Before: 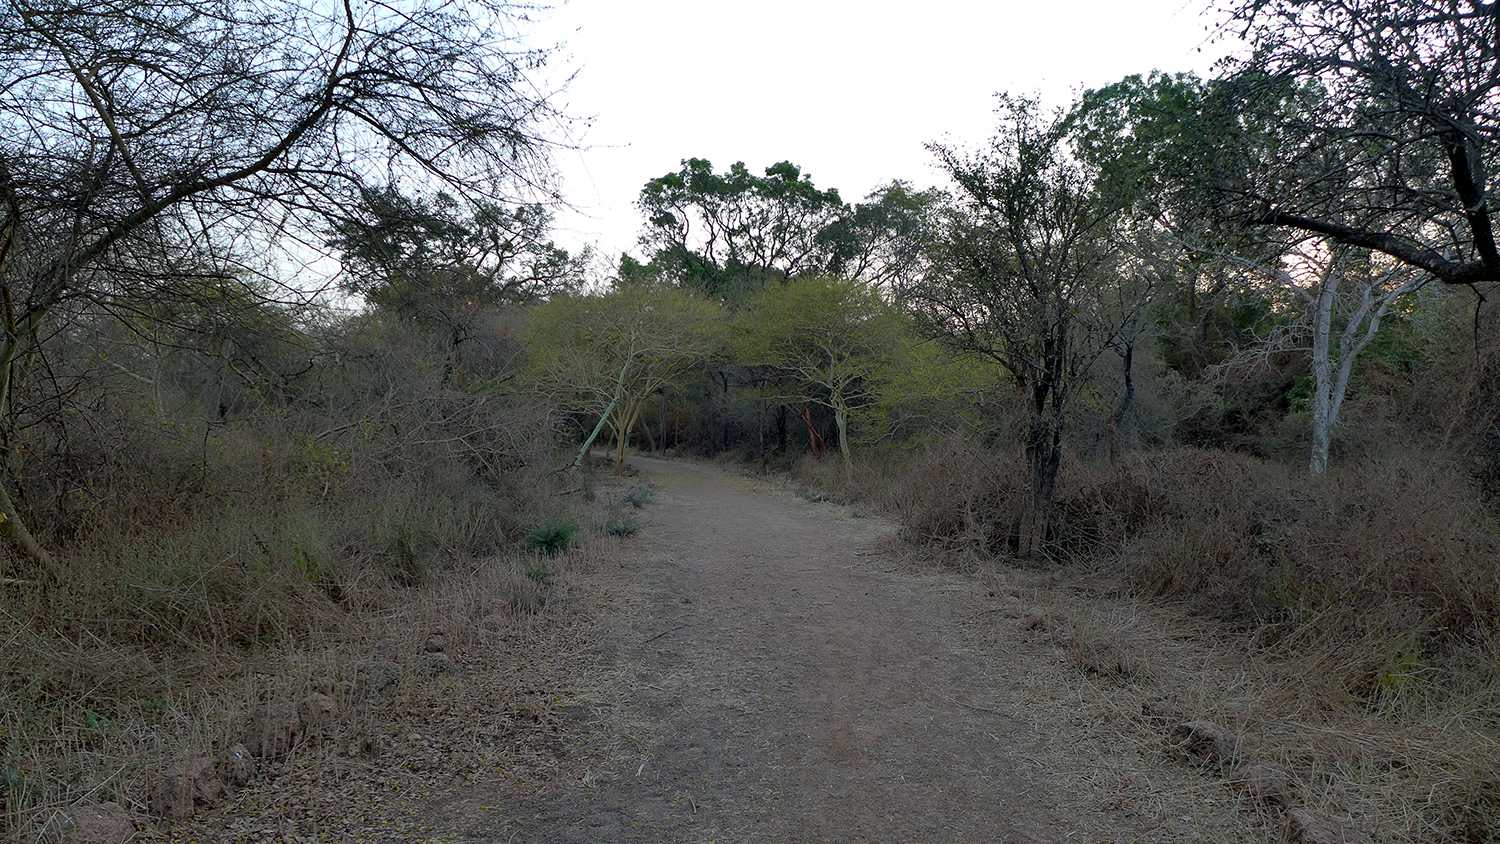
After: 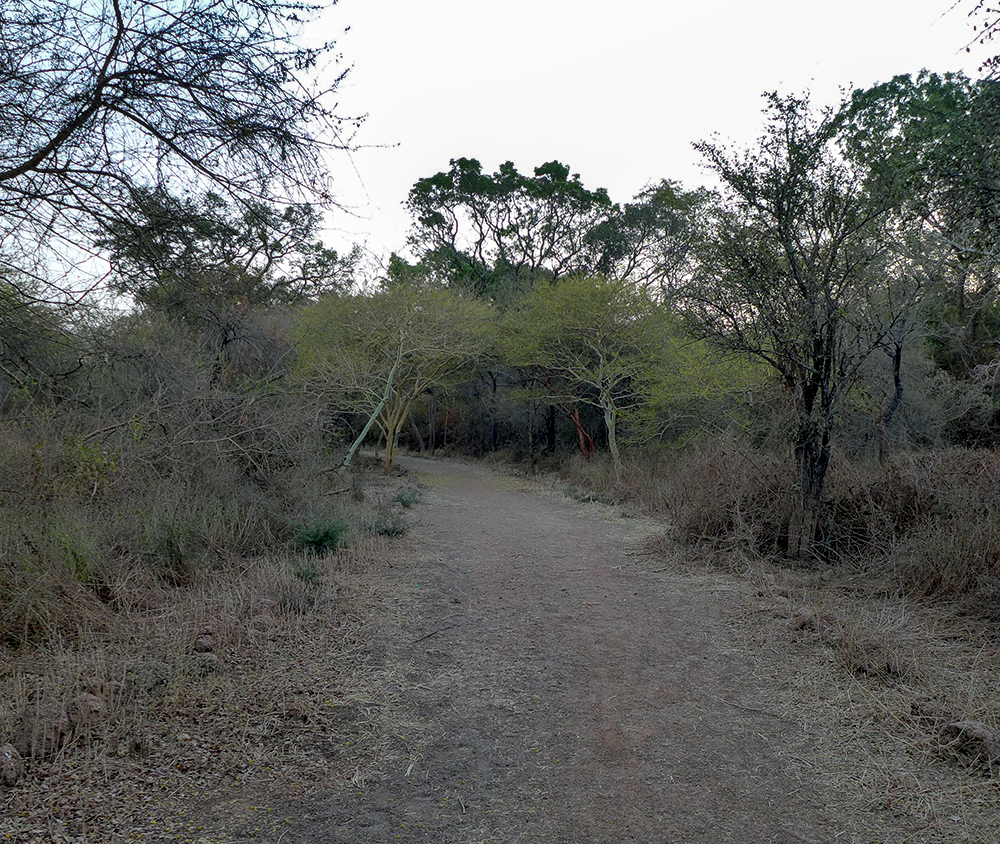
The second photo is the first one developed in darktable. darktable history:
crop and rotate: left 15.446%, right 17.836%
shadows and highlights: shadows 19.13, highlights -83.41, soften with gaussian
local contrast: on, module defaults
